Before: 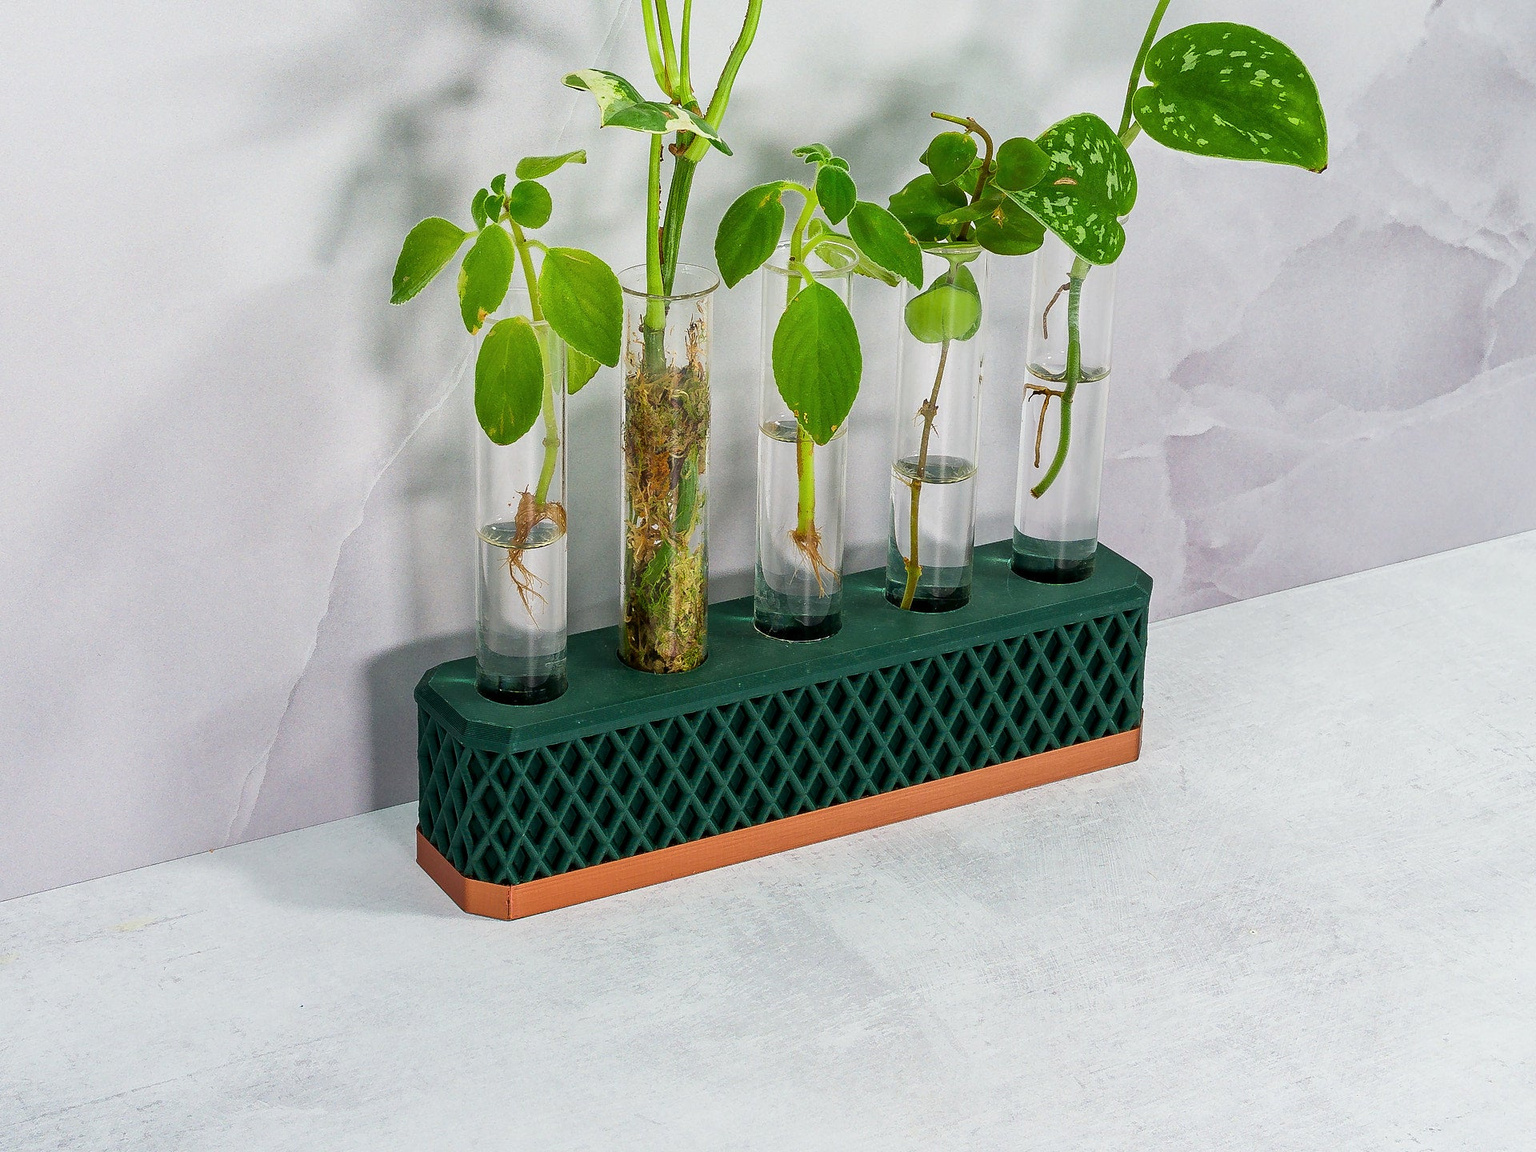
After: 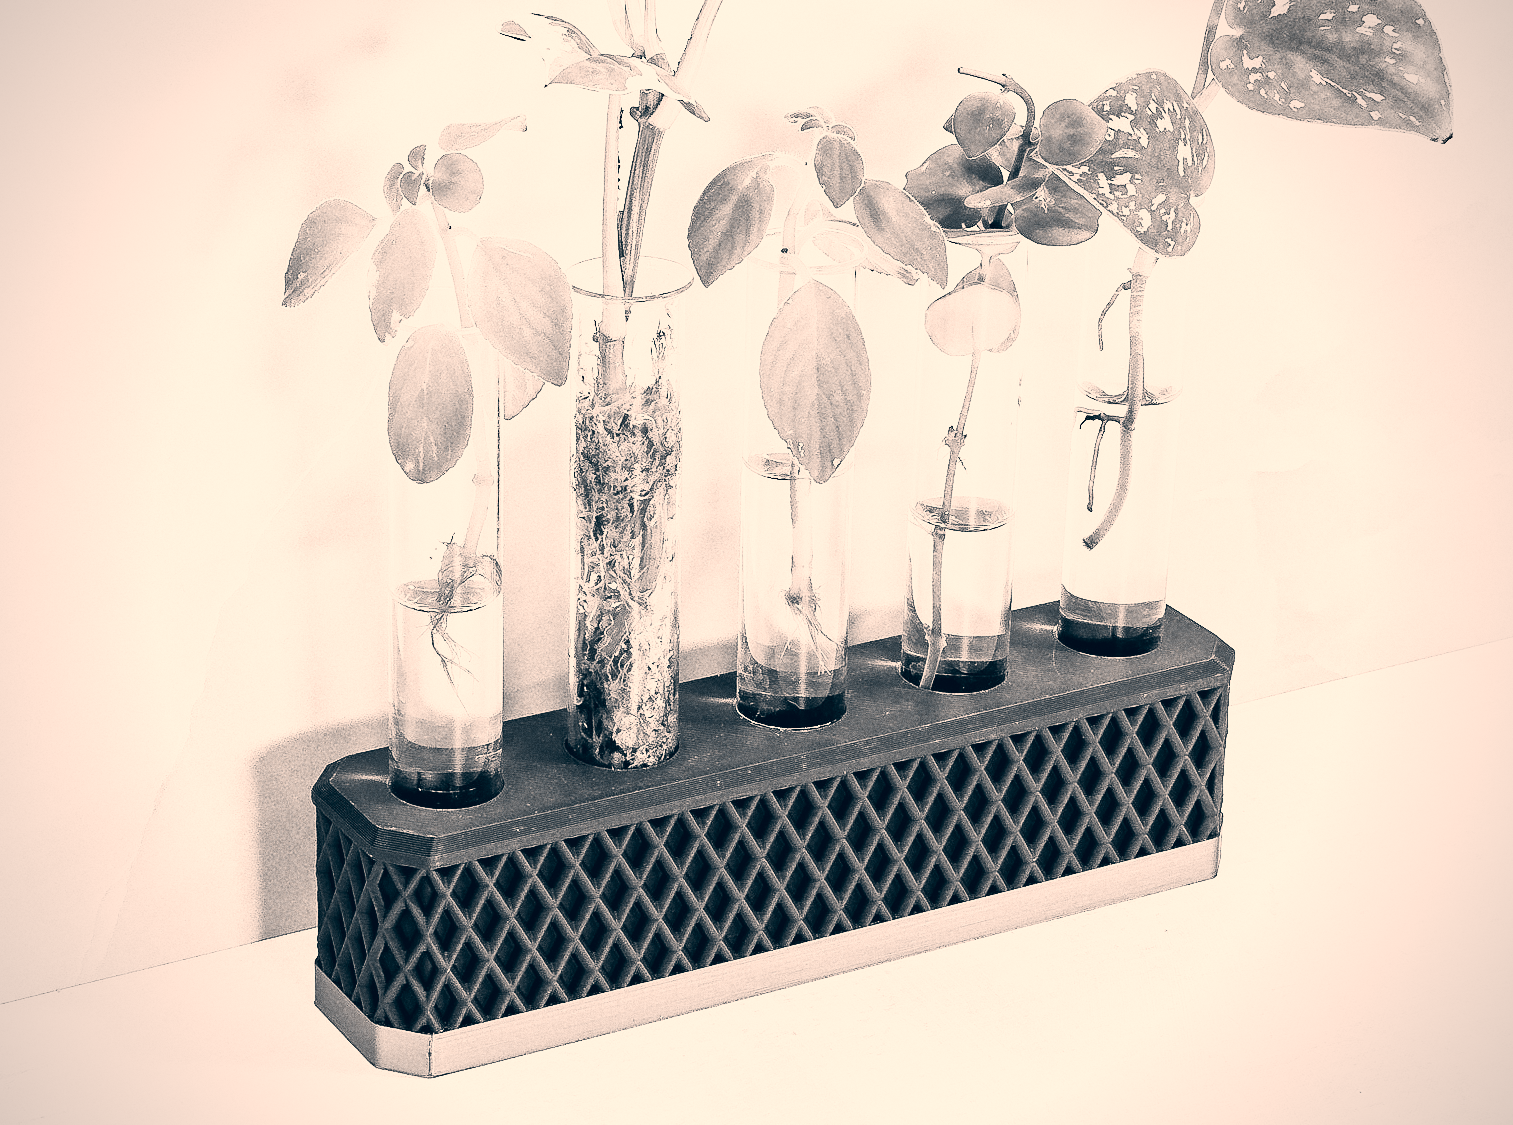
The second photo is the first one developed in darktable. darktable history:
sharpen: radius 2.883, amount 0.868, threshold 47.523
filmic rgb: black relative exposure -7.65 EV, white relative exposure 4.56 EV, hardness 3.61, contrast 1.05
color correction: highlights a* 10.32, highlights b* 14.66, shadows a* -9.59, shadows b* -15.02
exposure: black level correction 0, exposure 0.7 EV, compensate exposure bias true, compensate highlight preservation false
crop and rotate: left 10.77%, top 5.1%, right 10.41%, bottom 16.76%
grain: coarseness 0.09 ISO, strength 40%
contrast brightness saturation: contrast 0.53, brightness 0.47, saturation -1
vignetting: fall-off radius 60.92%
